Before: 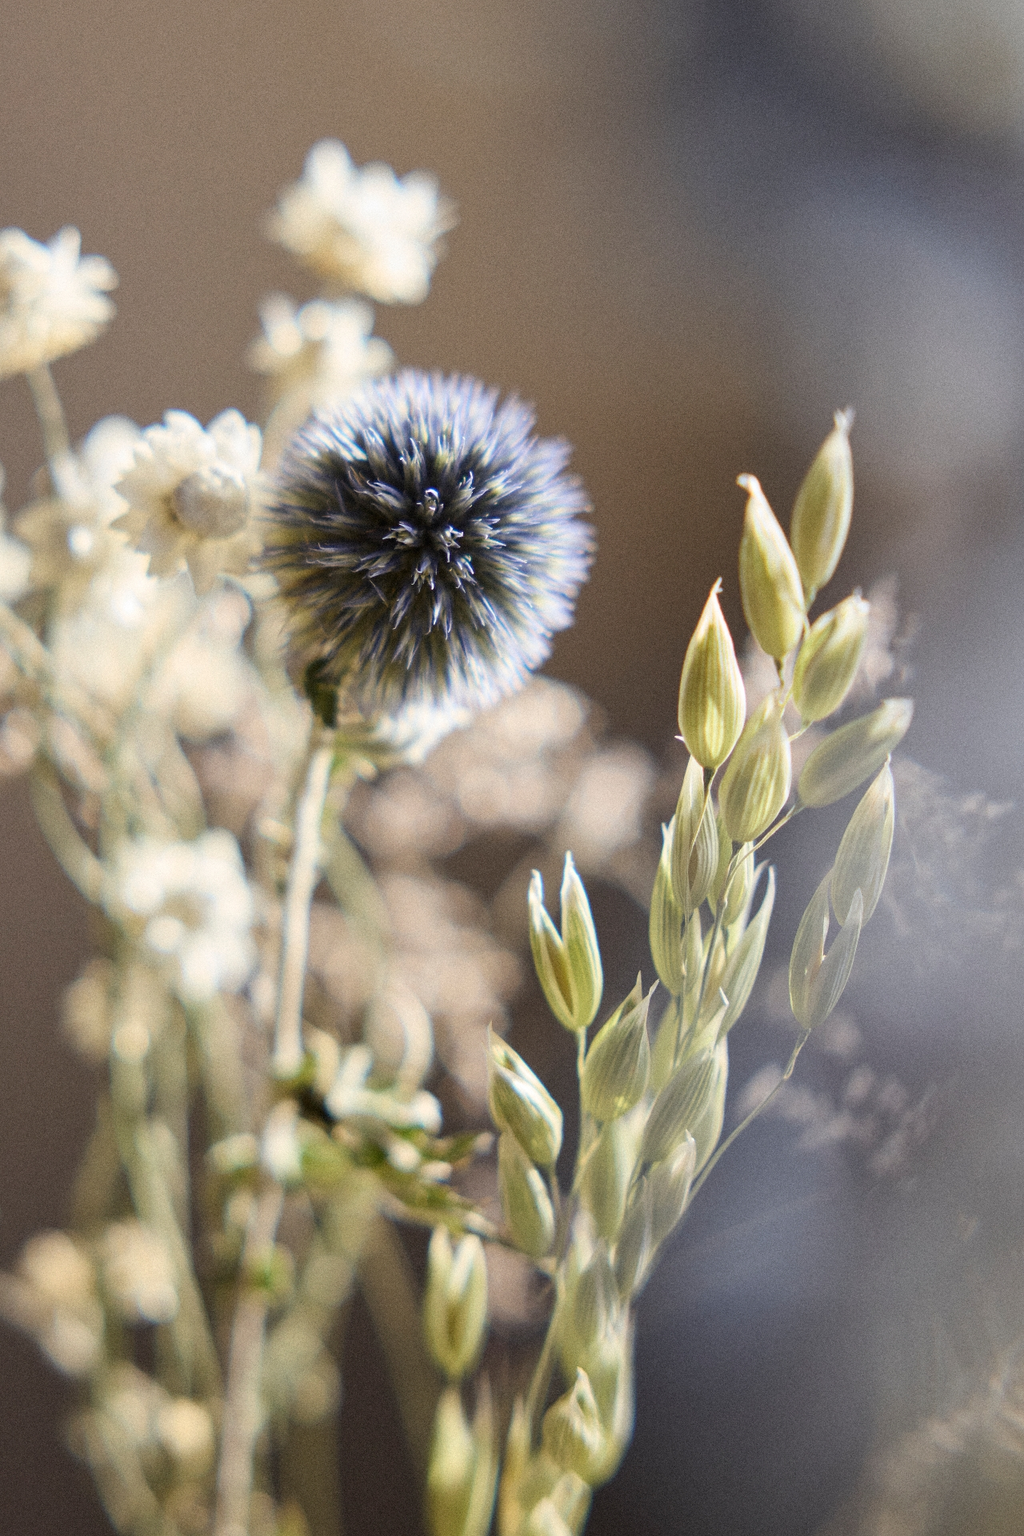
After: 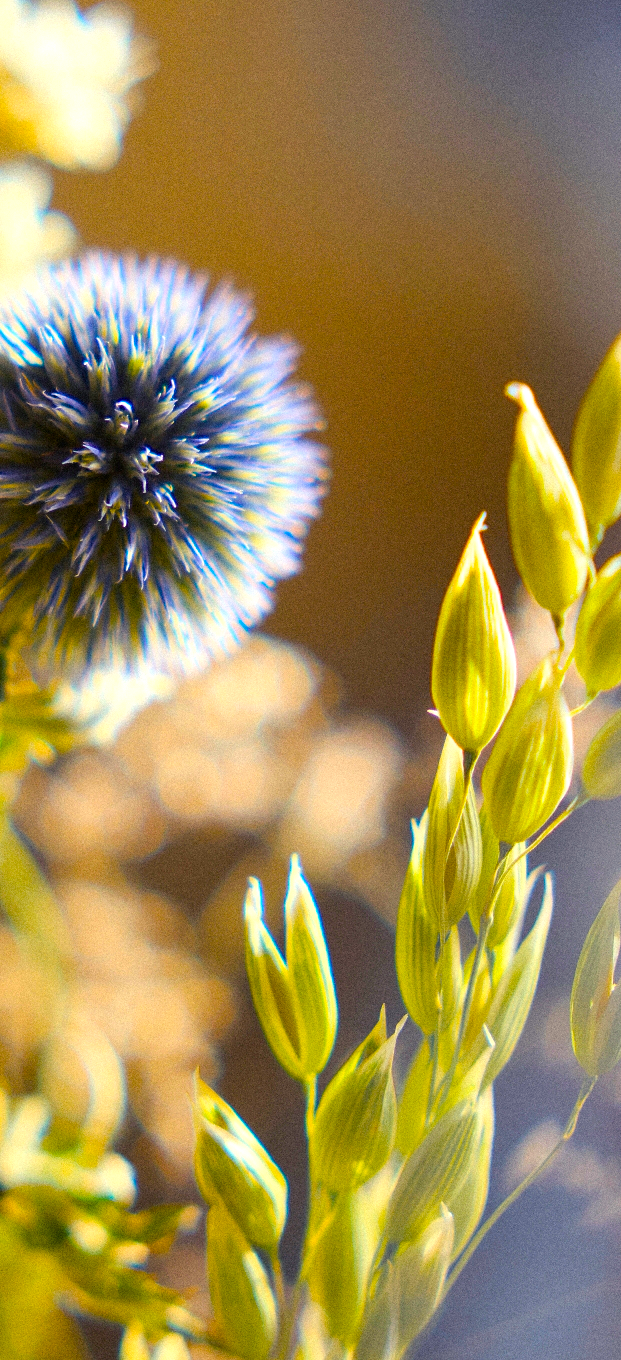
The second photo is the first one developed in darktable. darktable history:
crop: left 32.502%, top 10.967%, right 18.446%, bottom 17.44%
color balance rgb: shadows lift › chroma 1.003%, shadows lift › hue 243.34°, power › hue 71.18°, highlights gain › luminance 6.839%, highlights gain › chroma 1.97%, highlights gain › hue 87.39°, perceptual saturation grading › global saturation 65.517%, perceptual saturation grading › highlights 58.898%, perceptual saturation grading › mid-tones 49.558%, perceptual saturation grading › shadows 49.278%, global vibrance 20%
exposure: exposure 0.178 EV, compensate highlight preservation false
